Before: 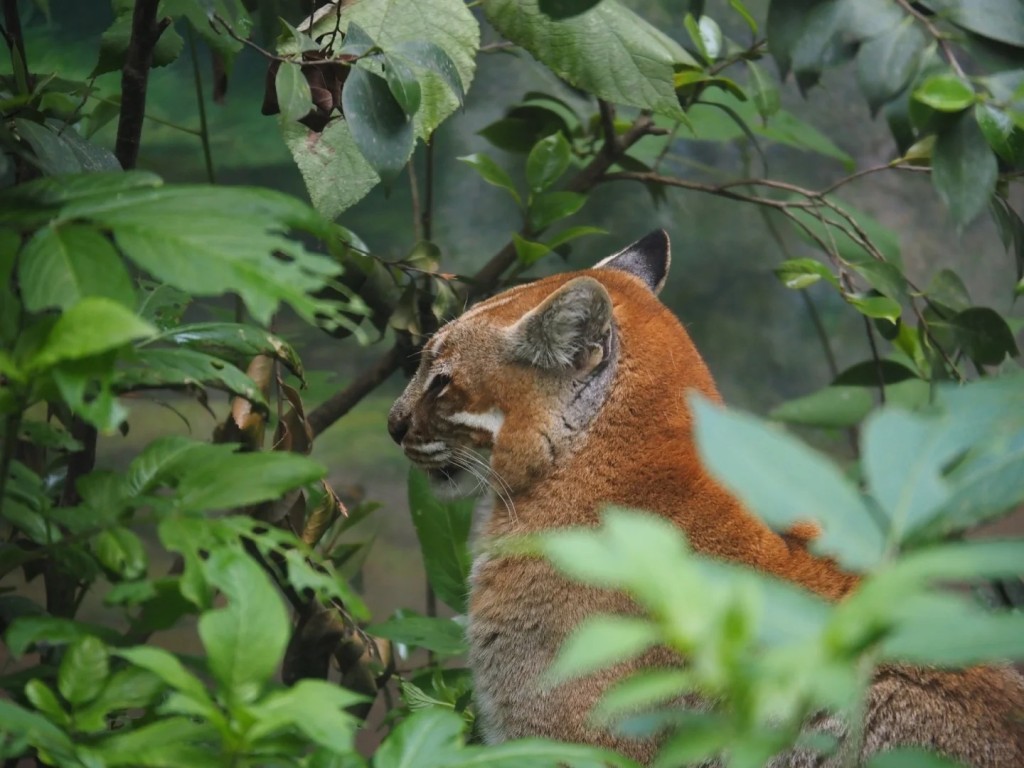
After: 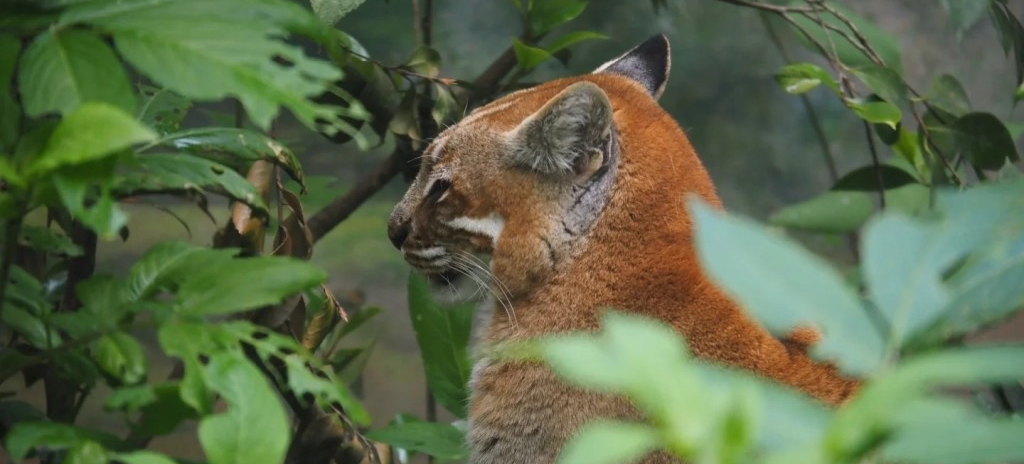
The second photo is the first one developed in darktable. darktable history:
crop and rotate: top 25.435%, bottom 14.023%
